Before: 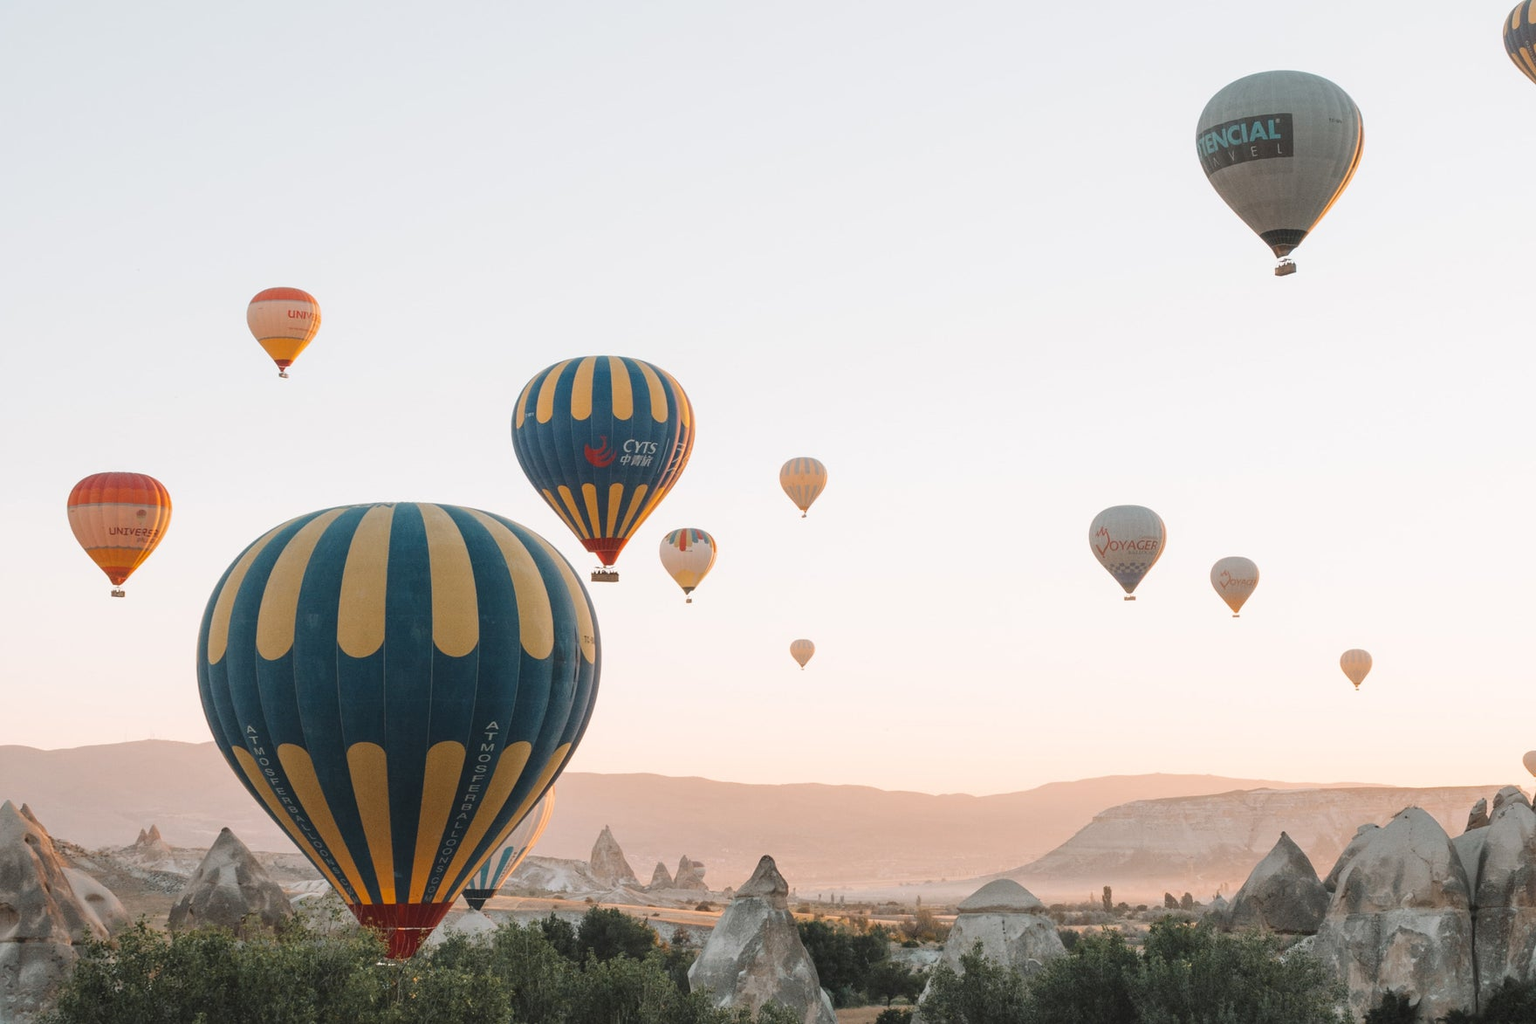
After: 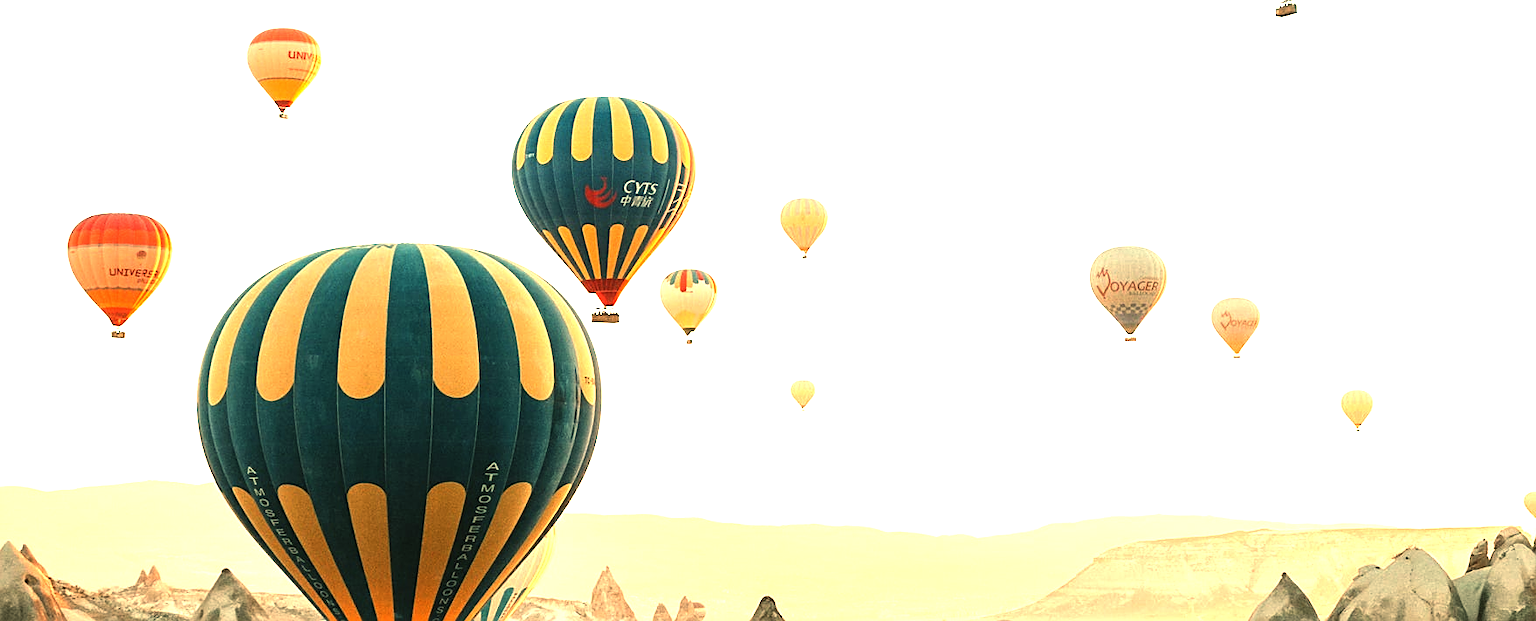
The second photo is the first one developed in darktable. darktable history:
color balance: mode lift, gamma, gain (sRGB), lift [1.014, 0.966, 0.918, 0.87], gamma [0.86, 0.734, 0.918, 0.976], gain [1.063, 1.13, 1.063, 0.86]
crop and rotate: top 25.357%, bottom 13.942%
exposure: black level correction 0, exposure 1 EV, compensate highlight preservation false
sharpen: on, module defaults
